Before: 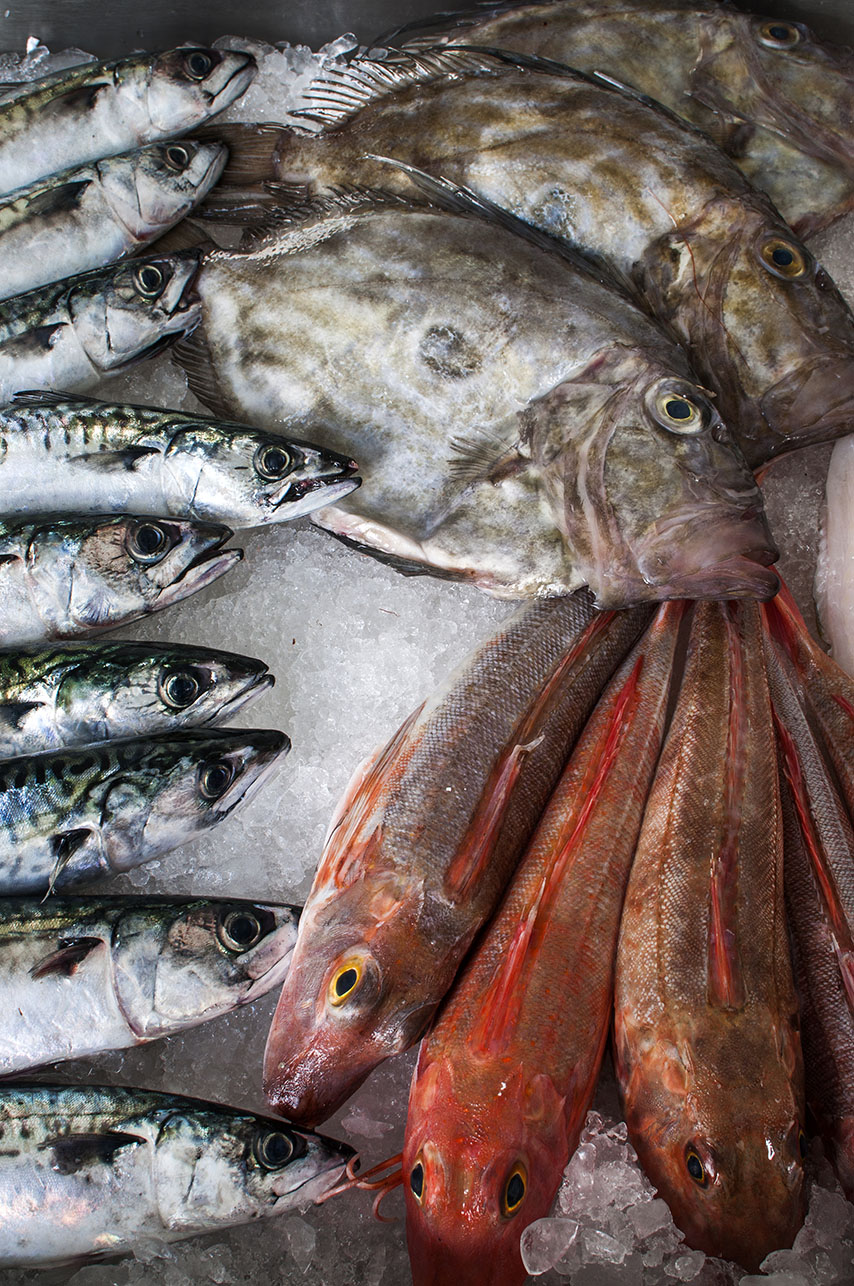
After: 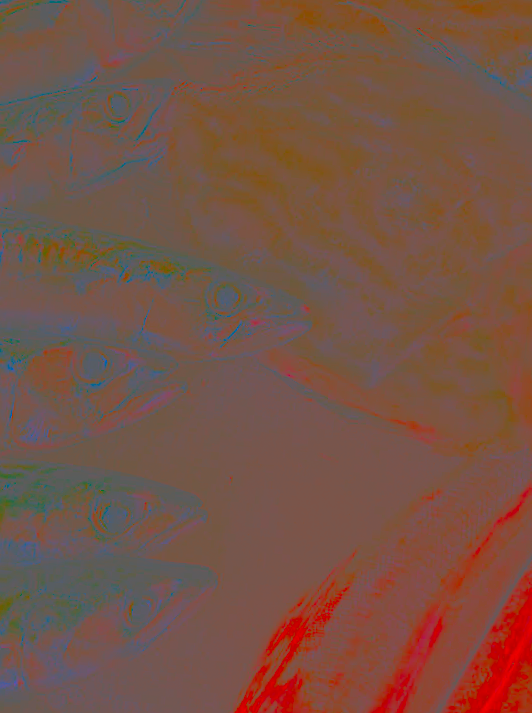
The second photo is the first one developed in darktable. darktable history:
contrast brightness saturation: contrast -0.99, brightness -0.17, saturation 0.75
crop and rotate: angle -4.99°, left 2.122%, top 6.945%, right 27.566%, bottom 30.519%
tone equalizer: on, module defaults
white balance: red 1.127, blue 0.943
